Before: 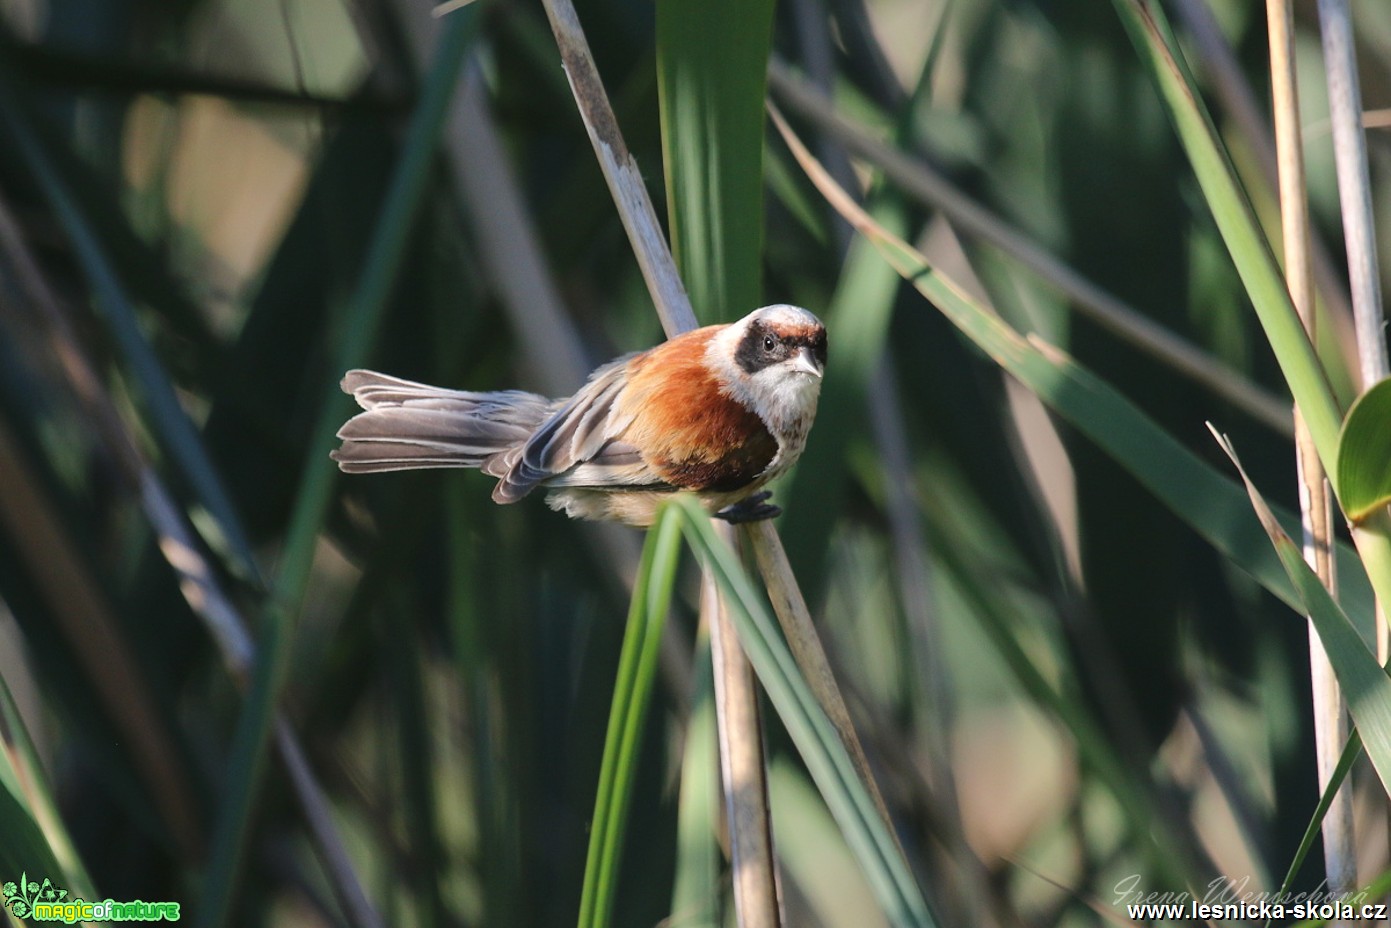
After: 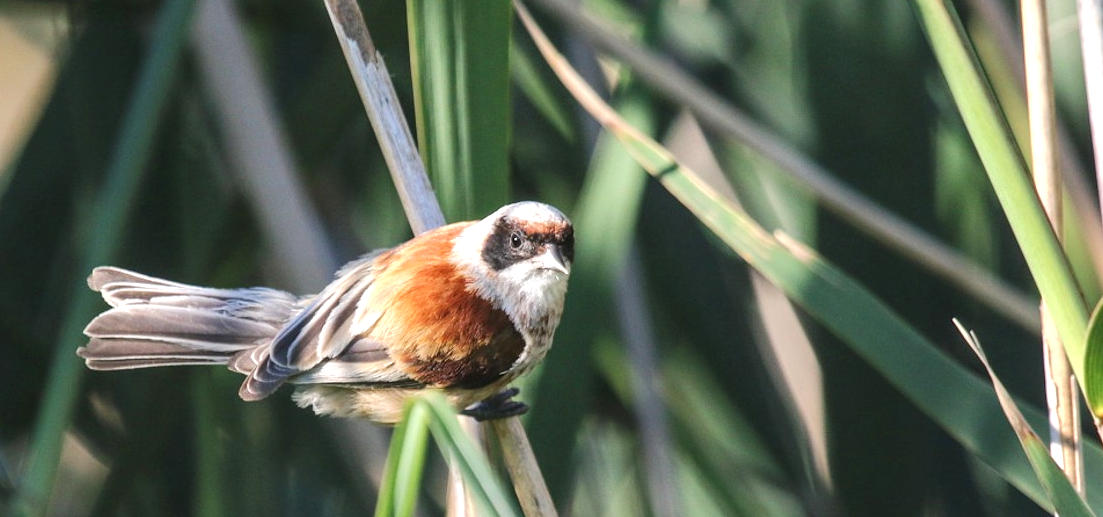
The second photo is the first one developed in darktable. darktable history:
base curve: curves: ch0 [(0, 0) (0.472, 0.508) (1, 1)], preserve colors none
exposure: black level correction 0, exposure 0.499 EV, compensate highlight preservation false
shadows and highlights: shadows 25.14, highlights -25.54
crop: left 18.251%, top 11.123%, right 2.41%, bottom 33.092%
local contrast: detail 130%
